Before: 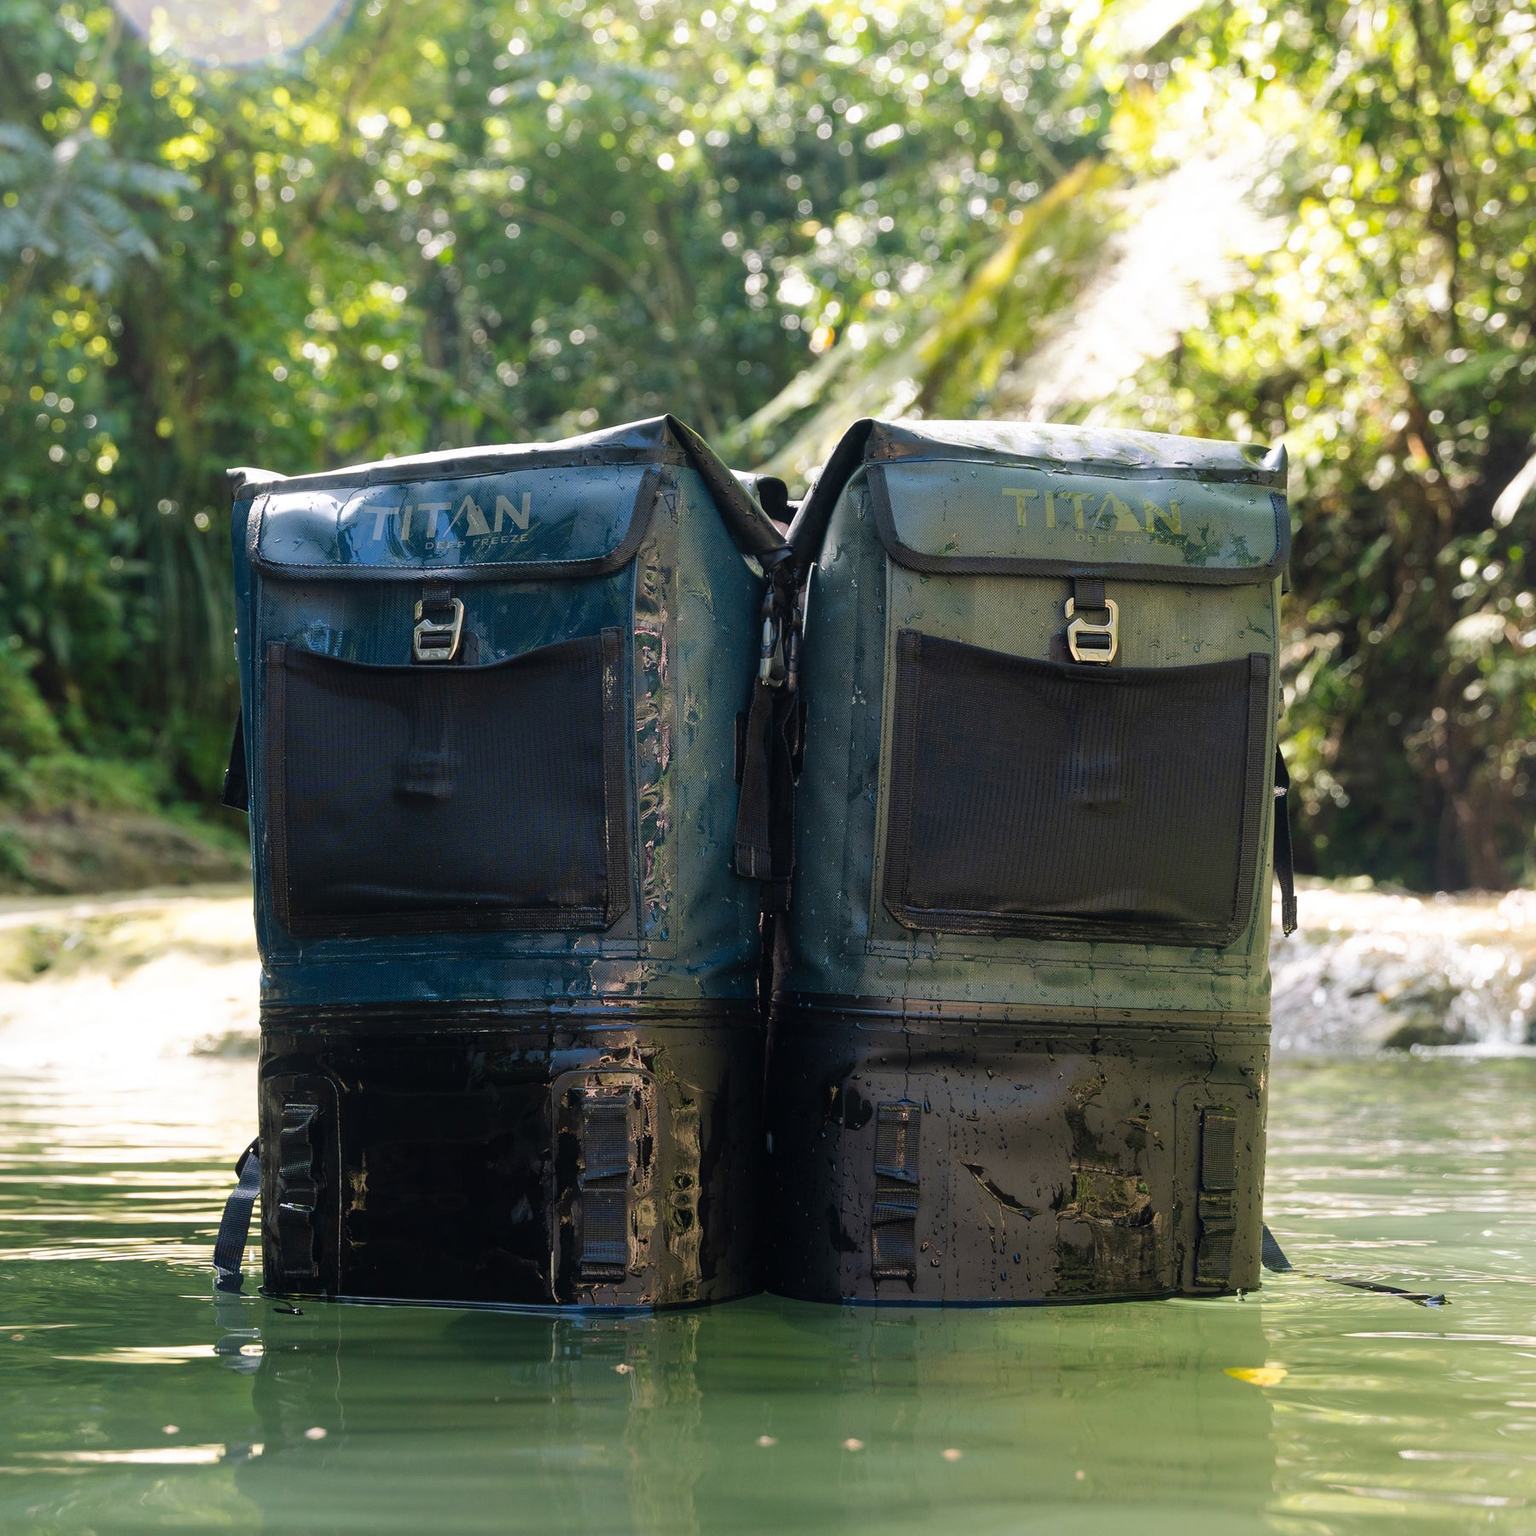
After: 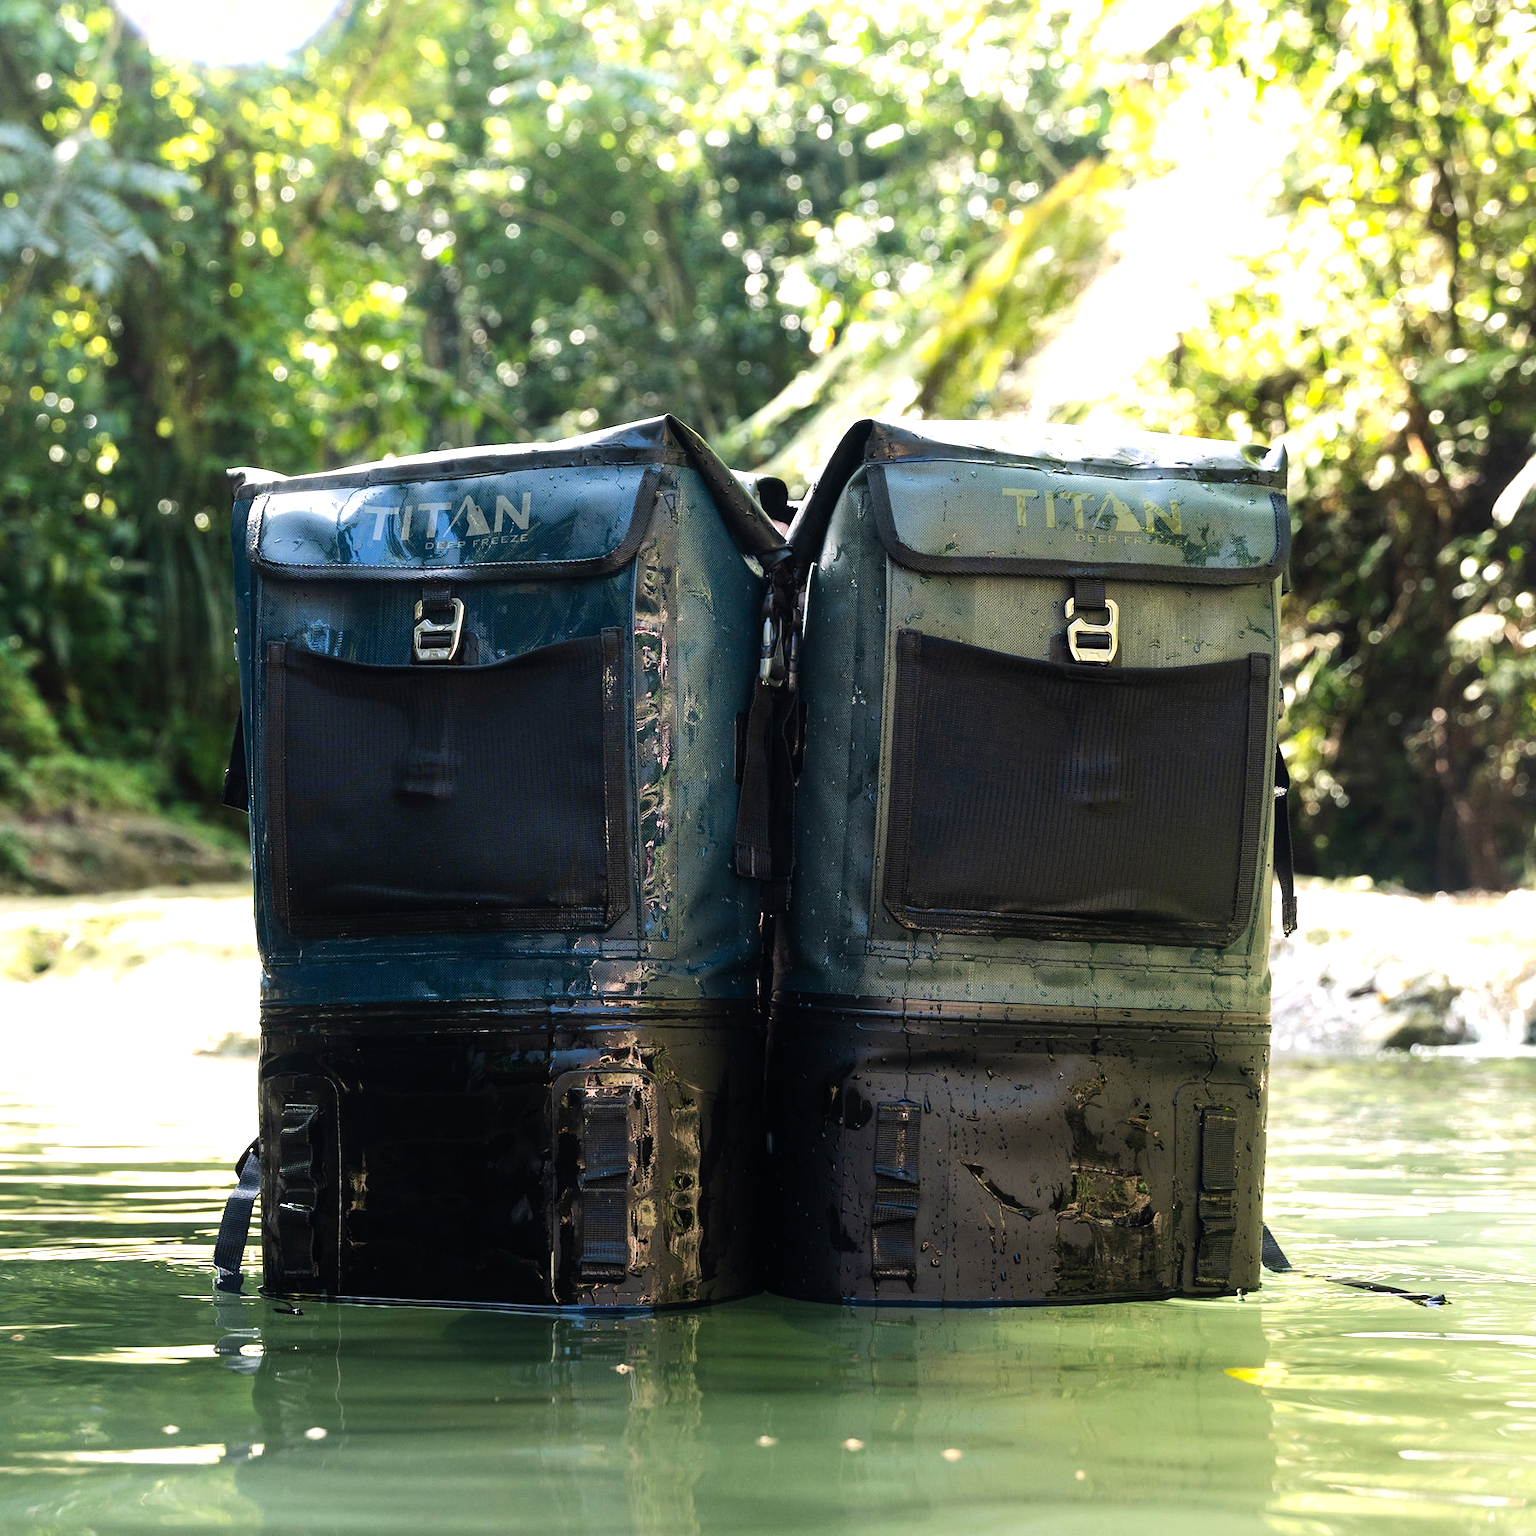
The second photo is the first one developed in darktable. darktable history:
tone equalizer: -8 EV -0.75 EV, -7 EV -0.7 EV, -6 EV -0.6 EV, -5 EV -0.4 EV, -3 EV 0.4 EV, -2 EV 0.6 EV, -1 EV 0.7 EV, +0 EV 0.75 EV, edges refinement/feathering 500, mask exposure compensation -1.57 EV, preserve details no
exposure: exposure 0.217 EV, compensate highlight preservation false
